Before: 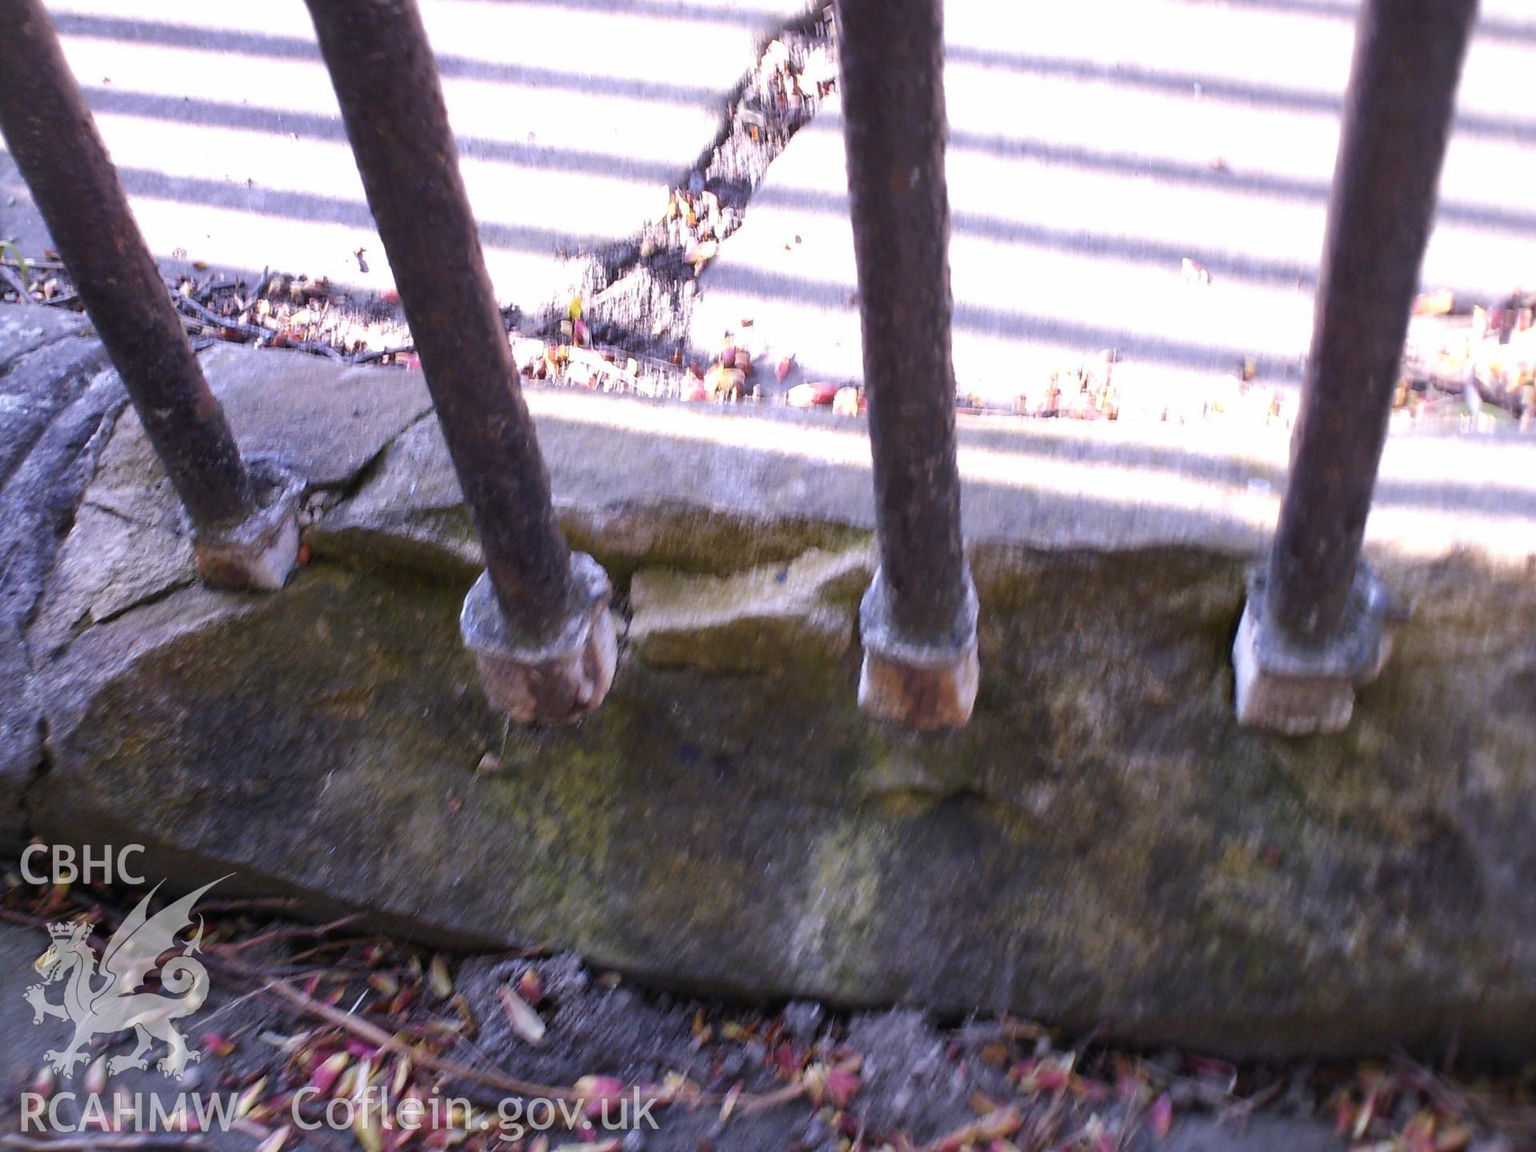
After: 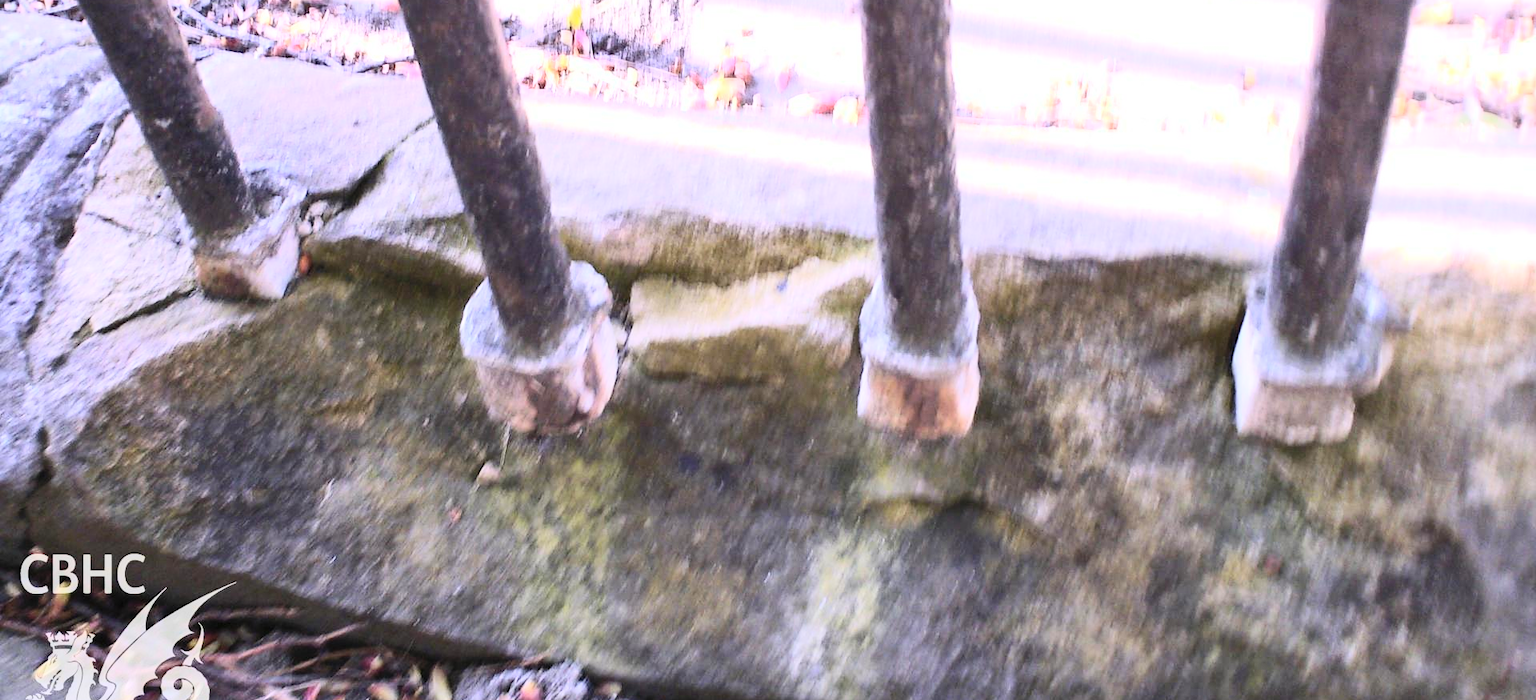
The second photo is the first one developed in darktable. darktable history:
tone curve: curves: ch0 [(0, 0) (0.003, 0.004) (0.011, 0.015) (0.025, 0.034) (0.044, 0.061) (0.069, 0.095) (0.1, 0.137) (0.136, 0.186) (0.177, 0.243) (0.224, 0.307) (0.277, 0.416) (0.335, 0.533) (0.399, 0.641) (0.468, 0.748) (0.543, 0.829) (0.623, 0.886) (0.709, 0.924) (0.801, 0.951) (0.898, 0.975) (1, 1)], color space Lab, independent channels, preserve colors none
crop and rotate: top 25.222%, bottom 13.934%
contrast brightness saturation: contrast 0.074, brightness 0.083, saturation 0.181
